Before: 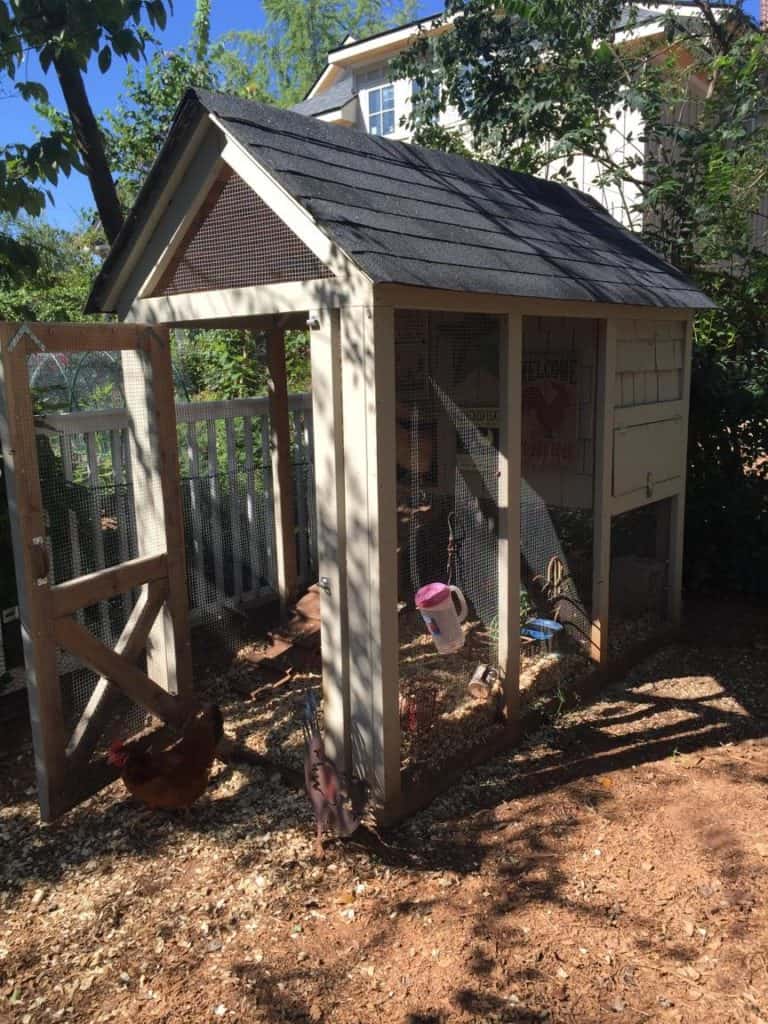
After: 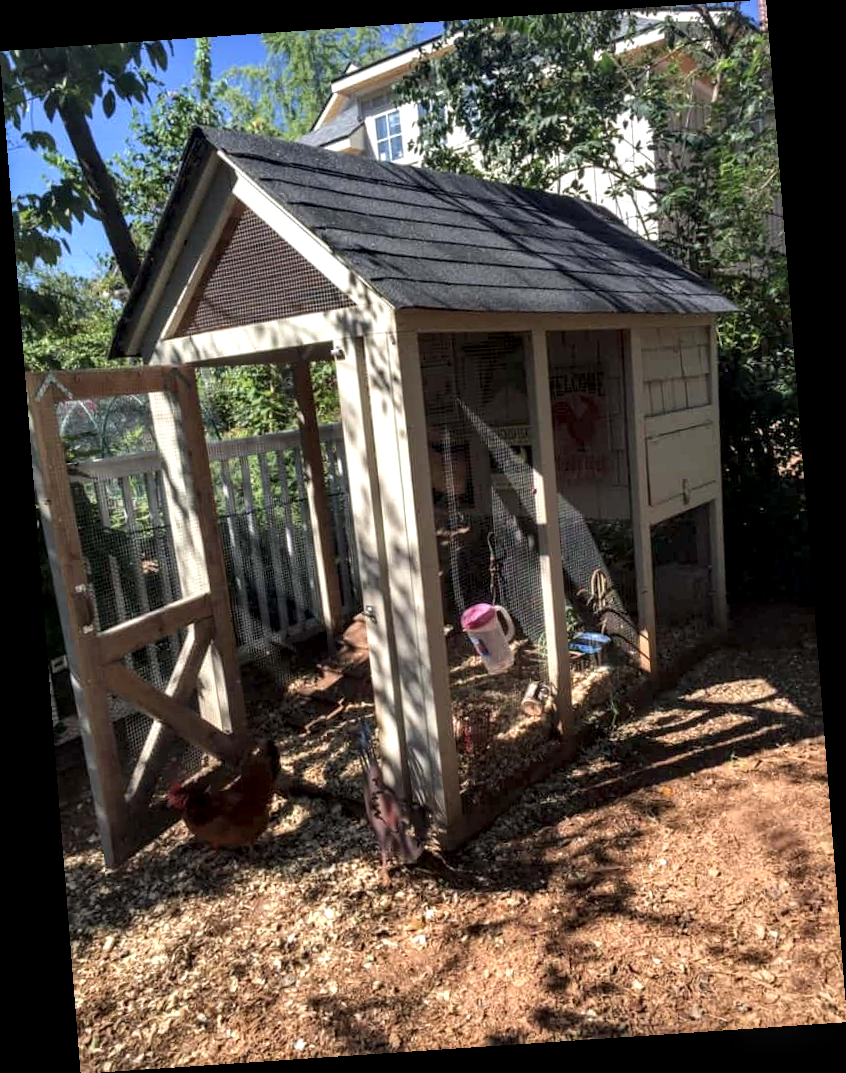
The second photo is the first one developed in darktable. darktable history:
local contrast: detail 160%
rotate and perspective: rotation -4.2°, shear 0.006, automatic cropping off
